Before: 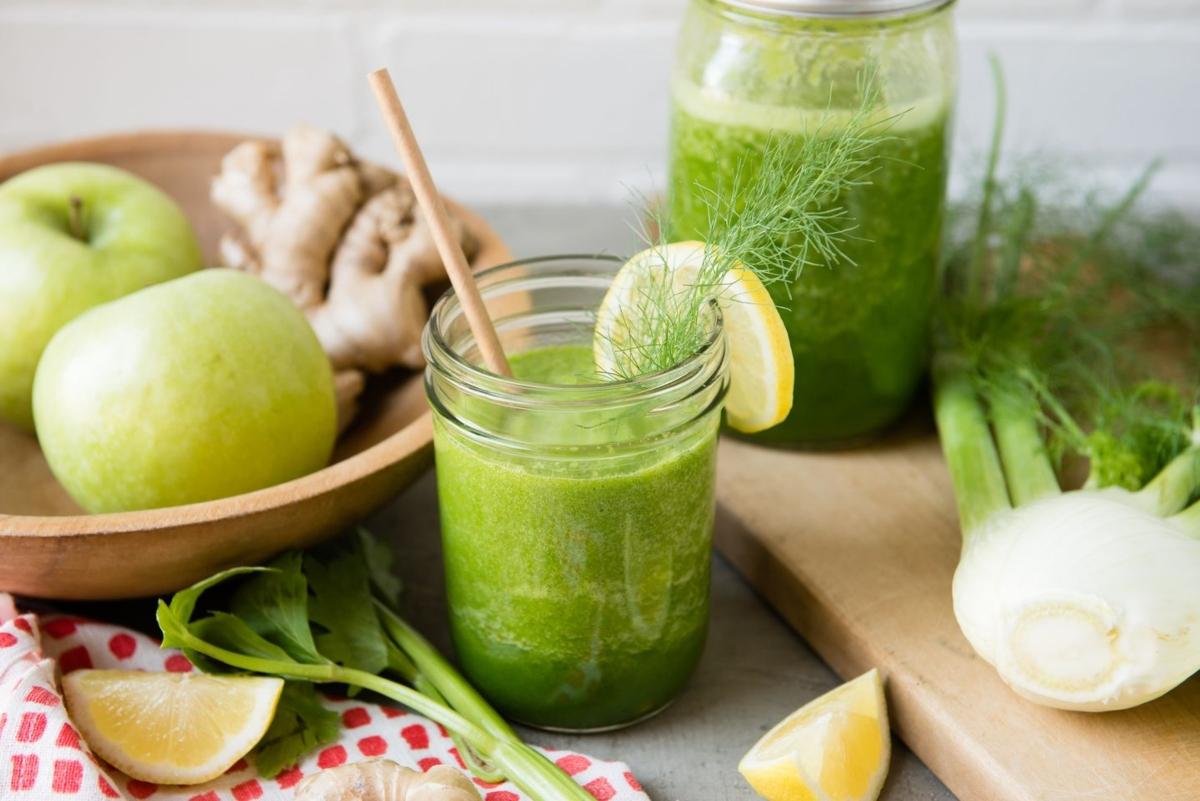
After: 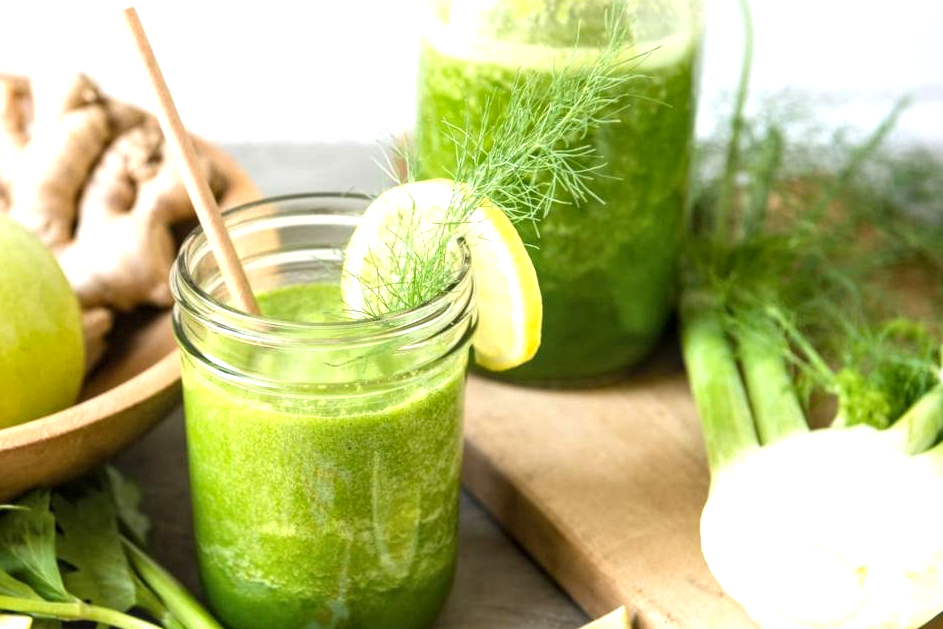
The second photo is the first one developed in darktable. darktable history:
local contrast: detail 130%
crop and rotate: left 21.075%, top 7.973%, right 0.332%, bottom 13.463%
exposure: exposure 0.749 EV, compensate exposure bias true, compensate highlight preservation false
